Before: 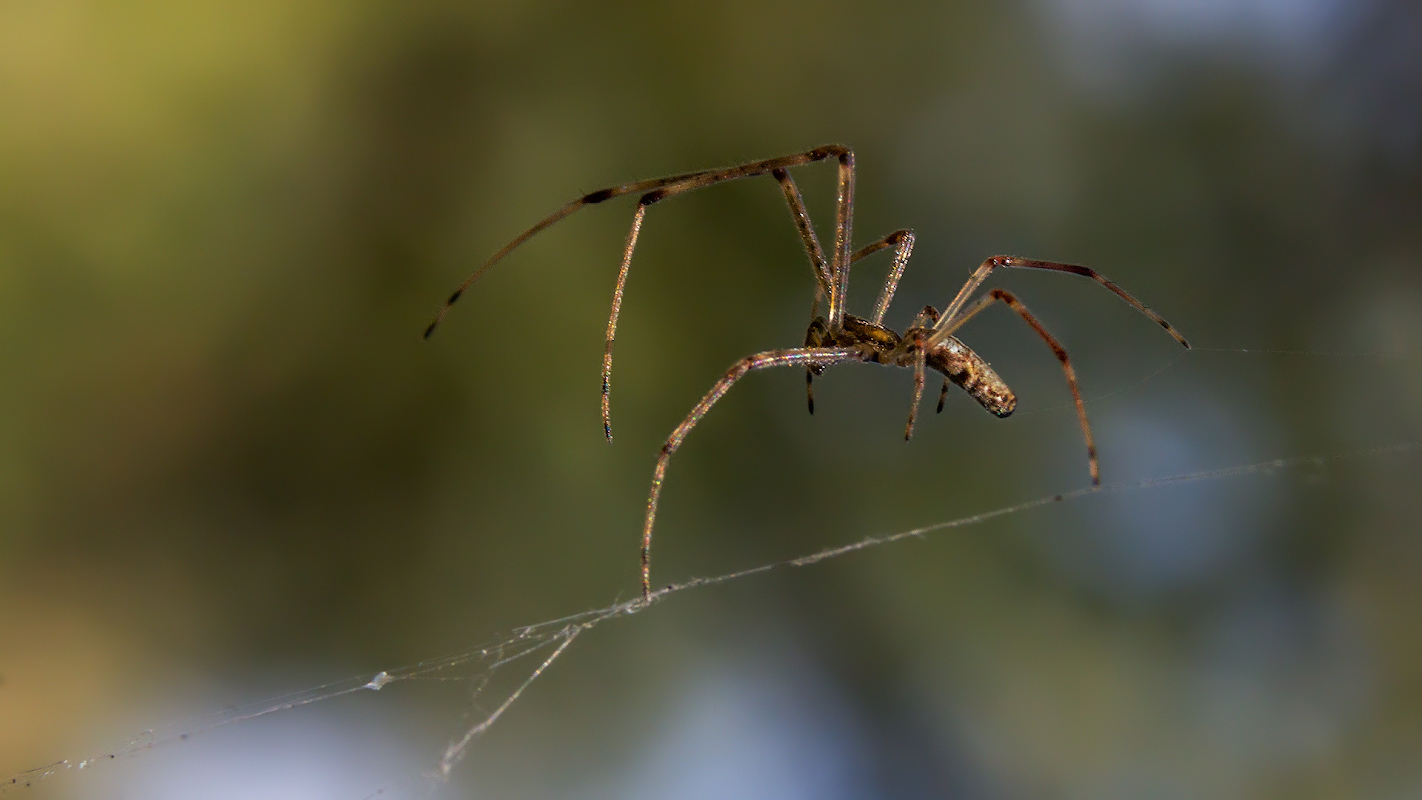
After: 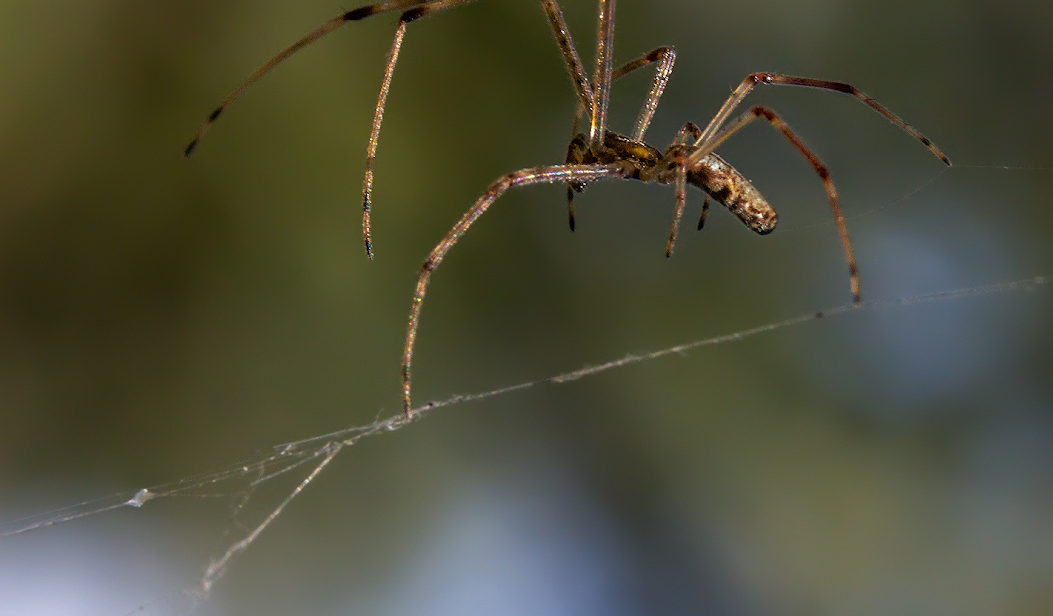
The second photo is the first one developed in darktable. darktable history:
shadows and highlights: shadows 0.009, highlights 39.56
crop: left 16.834%, top 22.945%, right 9.097%
